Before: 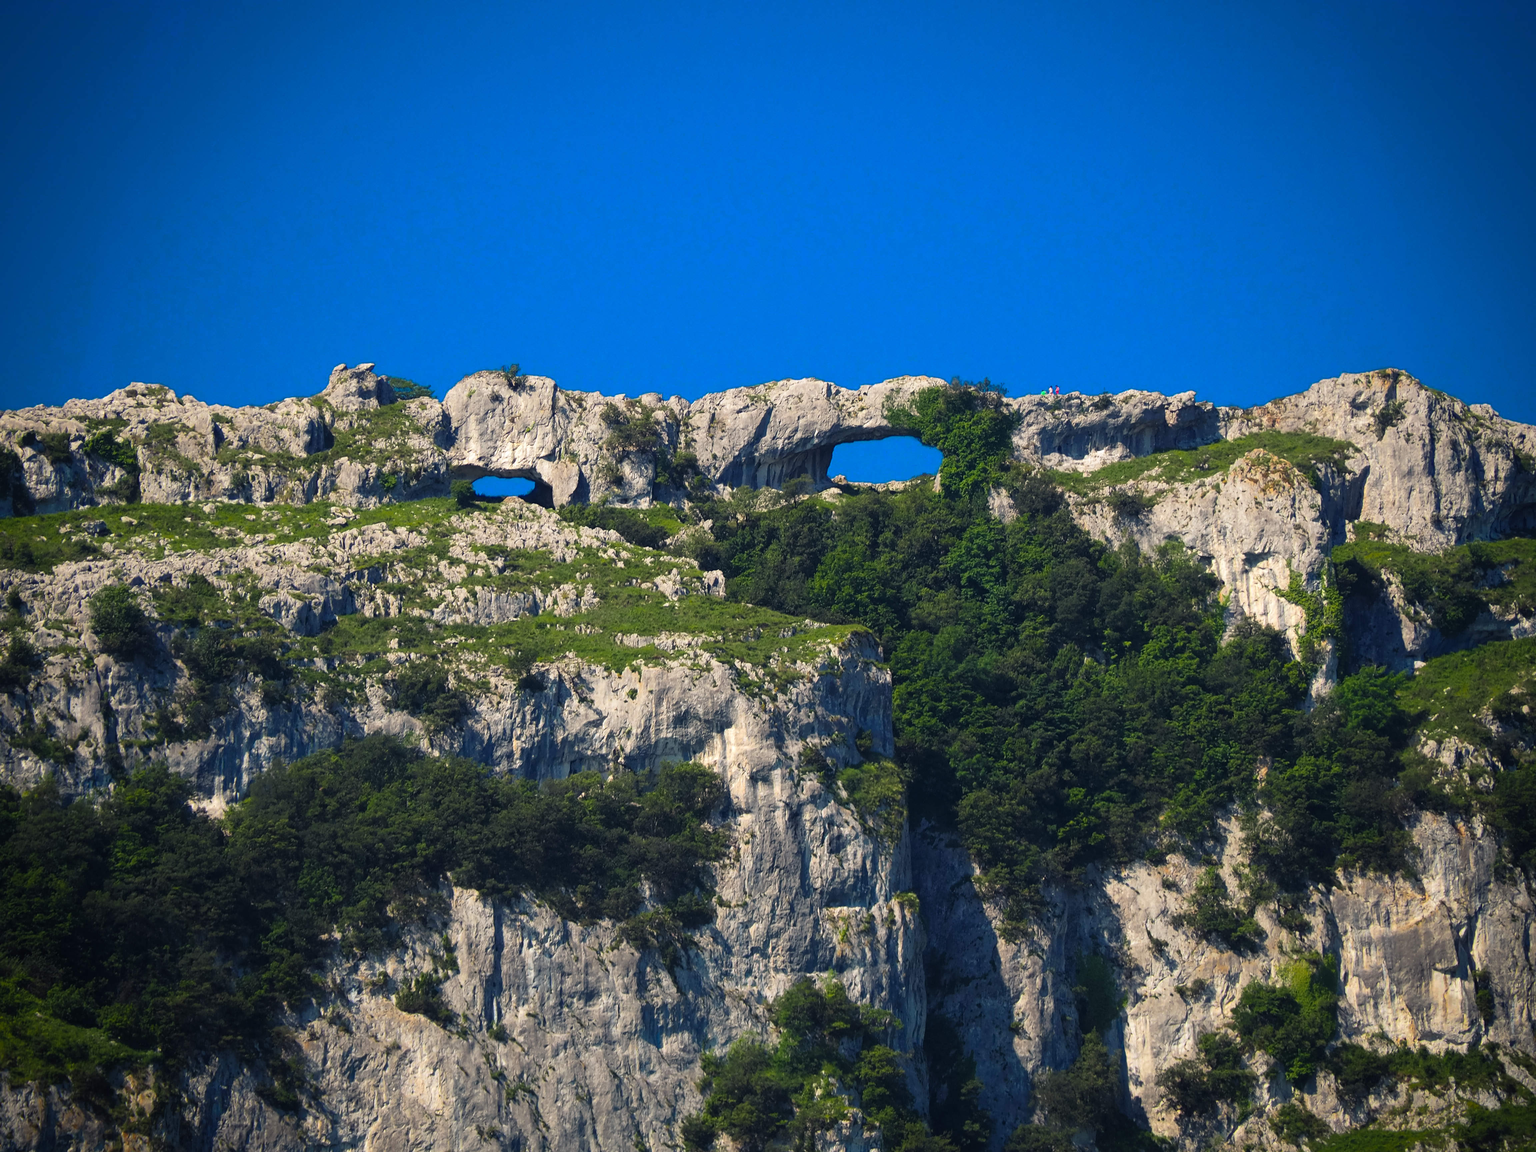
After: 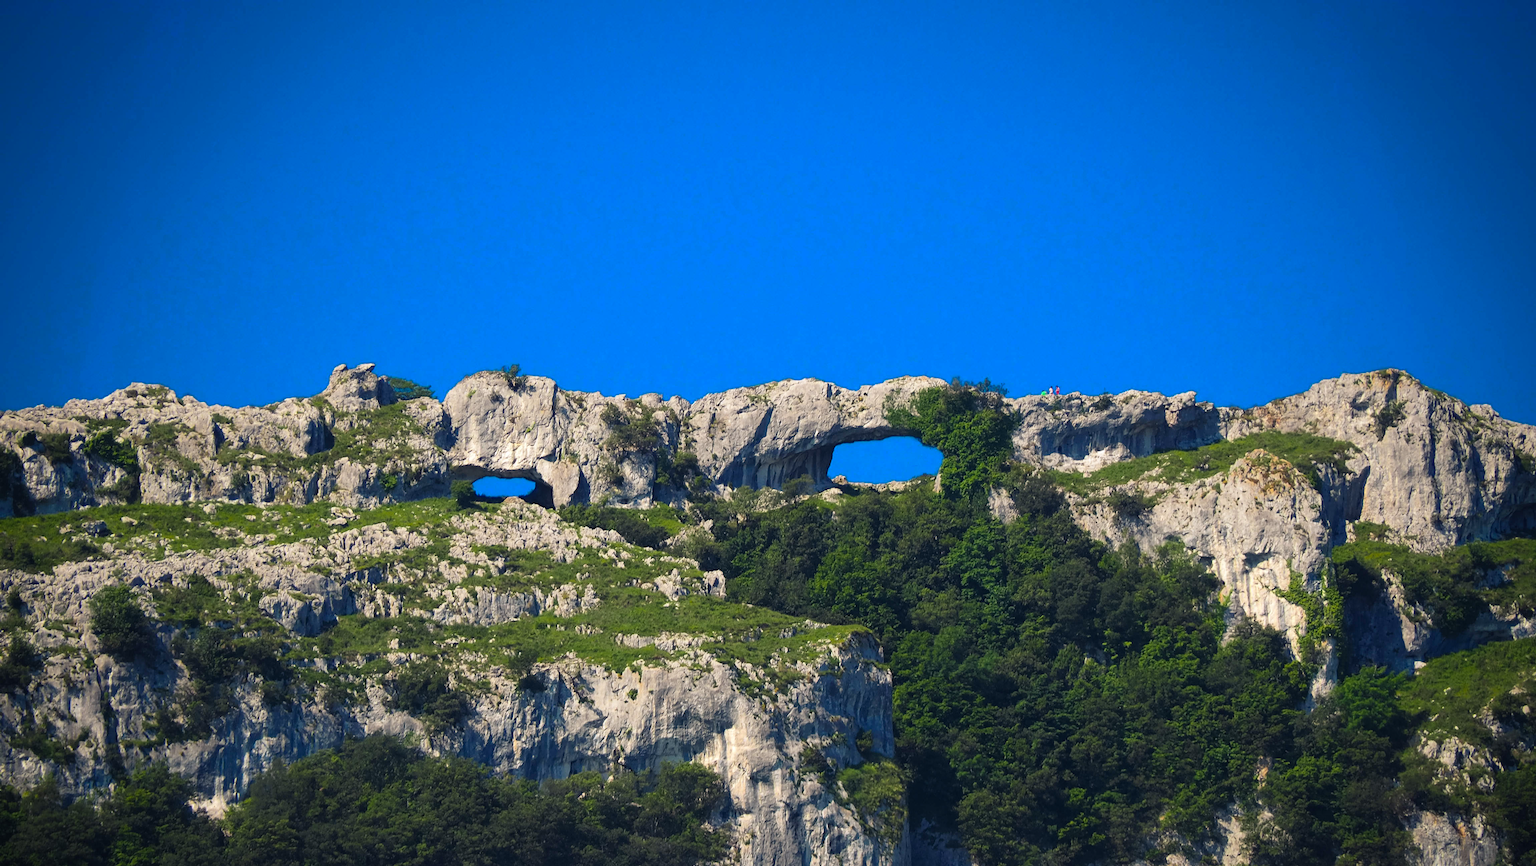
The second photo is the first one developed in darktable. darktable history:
color zones: curves: ch0 [(0.068, 0.464) (0.25, 0.5) (0.48, 0.508) (0.75, 0.536) (0.886, 0.476) (0.967, 0.456)]; ch1 [(0.066, 0.456) (0.25, 0.5) (0.616, 0.508) (0.746, 0.56) (0.934, 0.444)]
crop: bottom 24.767%
